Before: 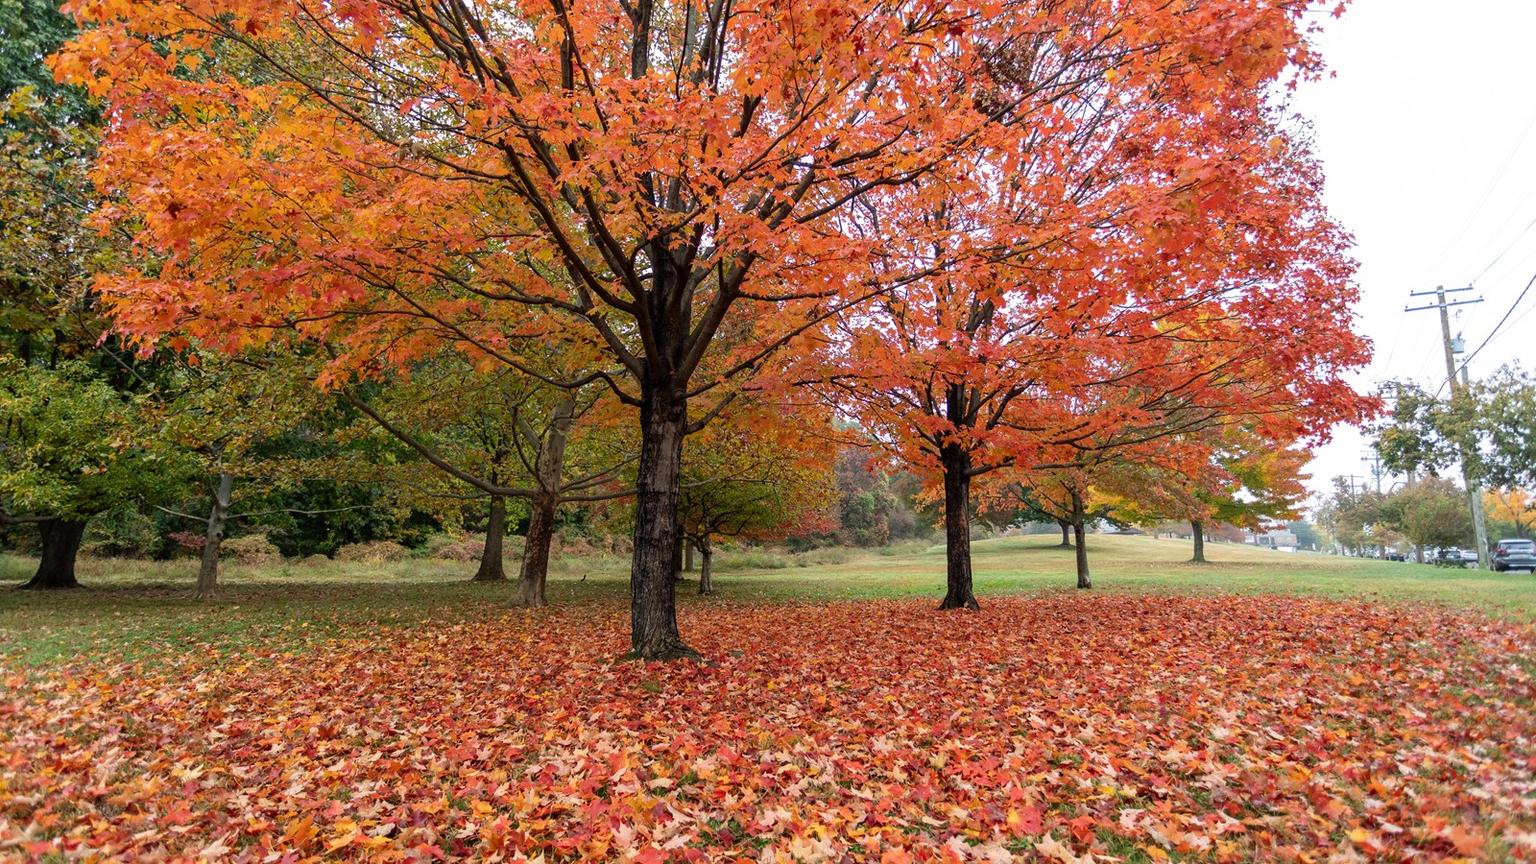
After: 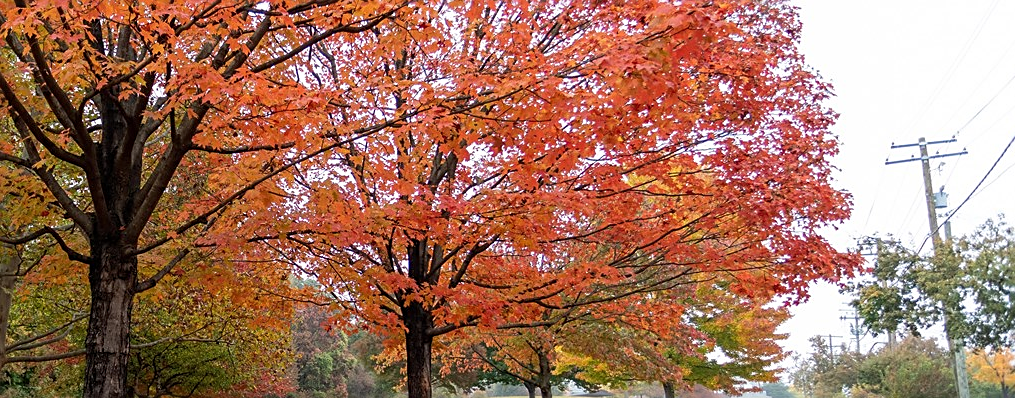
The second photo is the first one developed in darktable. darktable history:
color calibration: gray › normalize channels true, illuminant same as pipeline (D50), adaptation none (bypass), x 0.333, y 0.334, temperature 5010.52 K, gamut compression 0.018
sharpen: on, module defaults
crop: left 36.168%, top 17.843%, right 0.344%, bottom 37.905%
